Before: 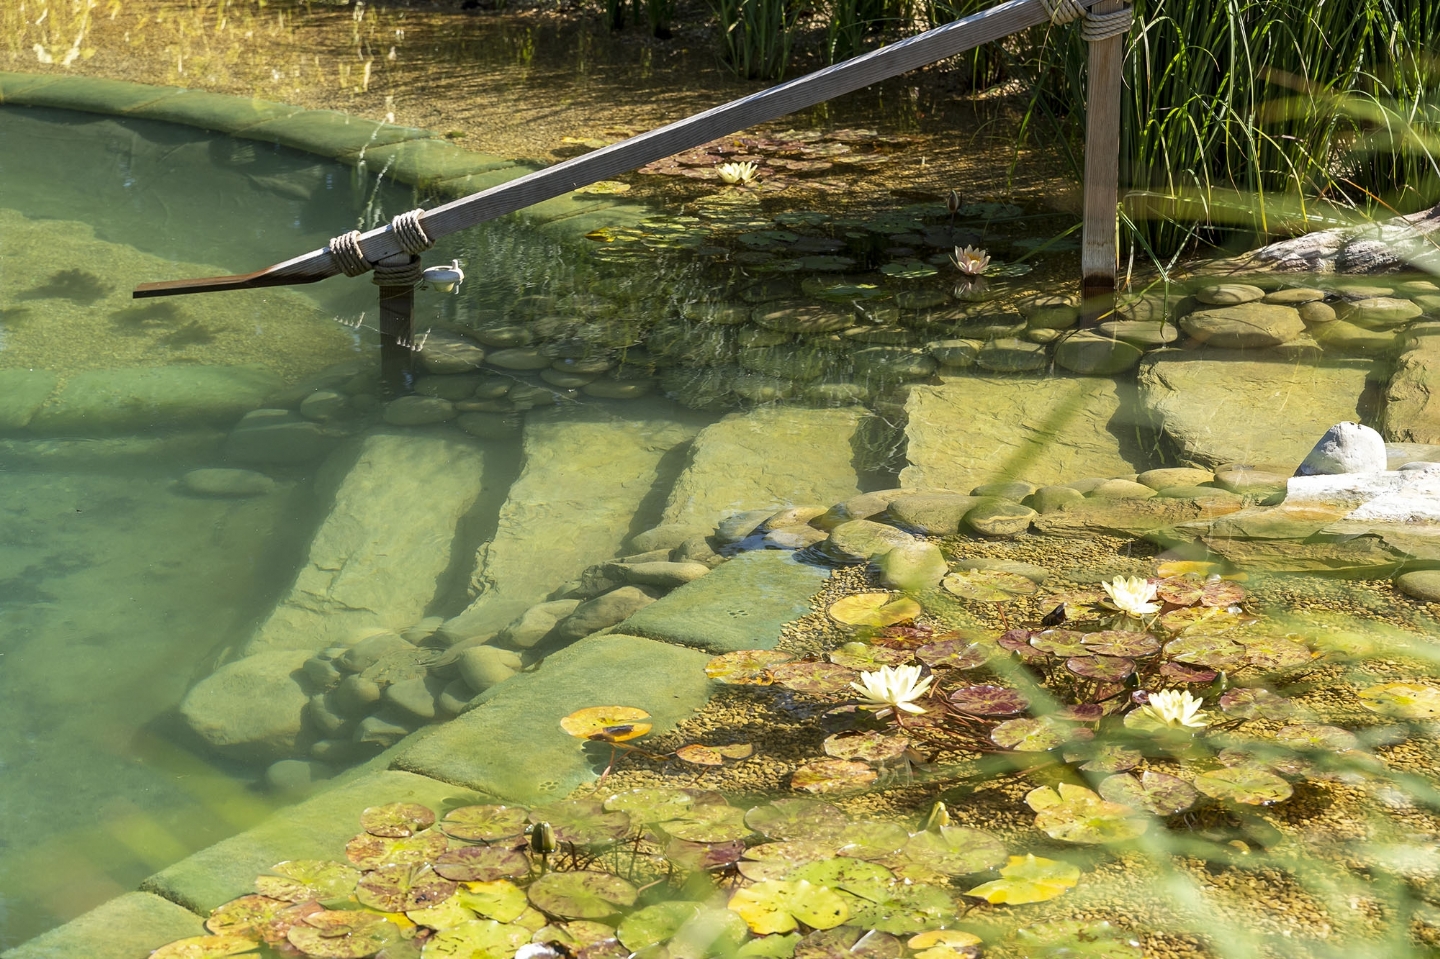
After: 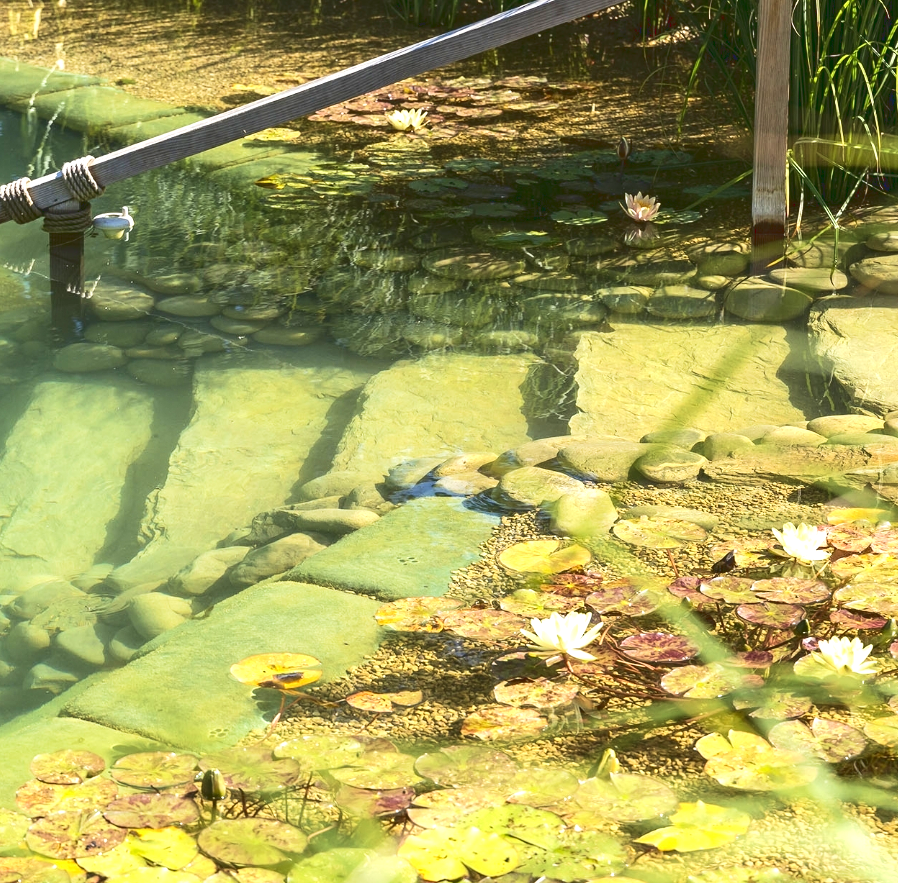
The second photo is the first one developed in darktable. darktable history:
exposure: exposure 0.564 EV, compensate highlight preservation false
velvia: on, module defaults
crop and rotate: left 22.918%, top 5.629%, right 14.711%, bottom 2.247%
tone curve: curves: ch0 [(0, 0.129) (0.187, 0.207) (0.729, 0.789) (1, 1)], color space Lab, linked channels, preserve colors none
